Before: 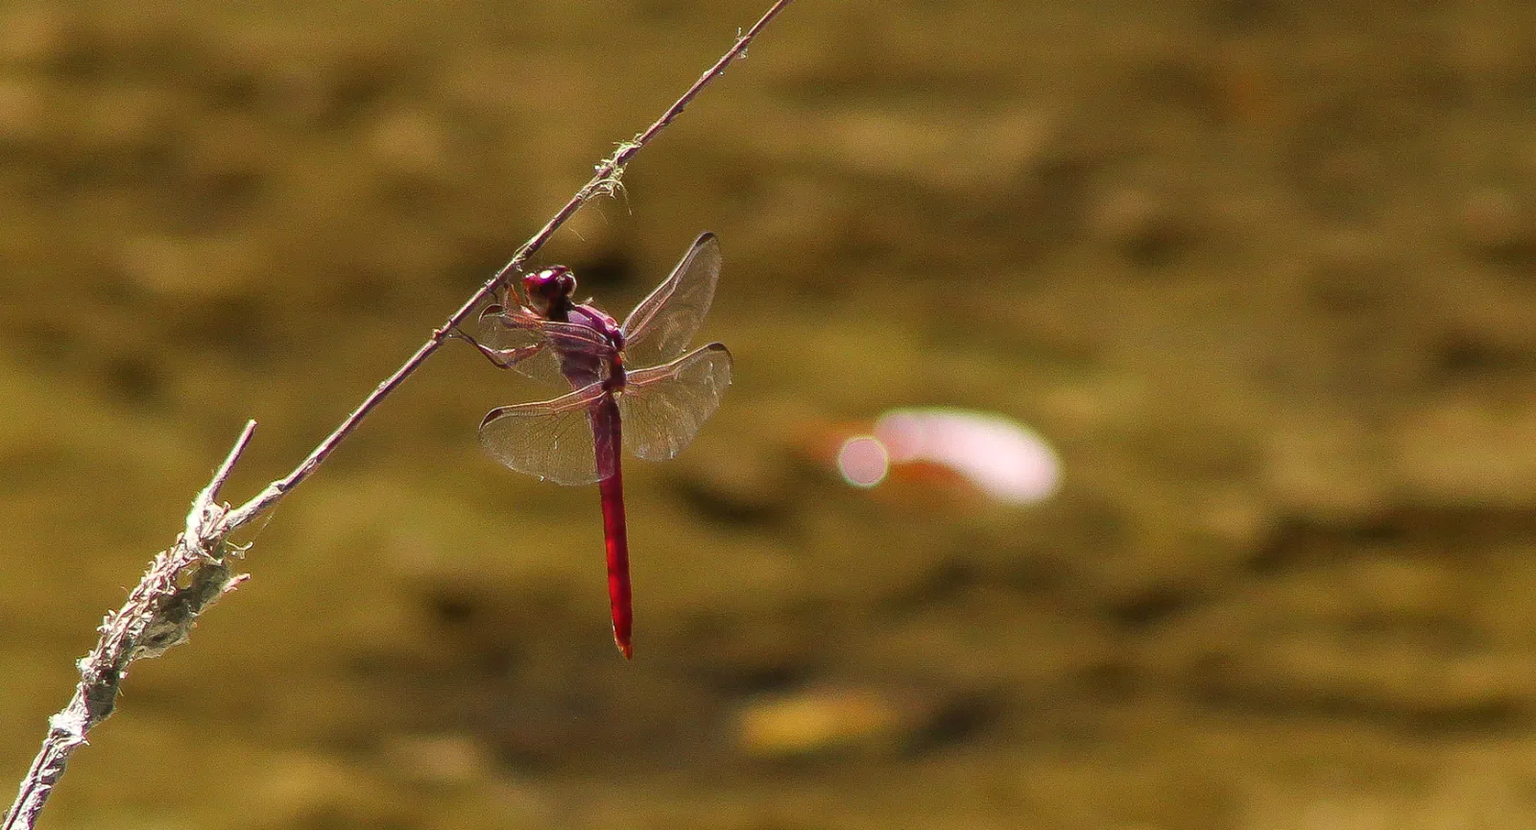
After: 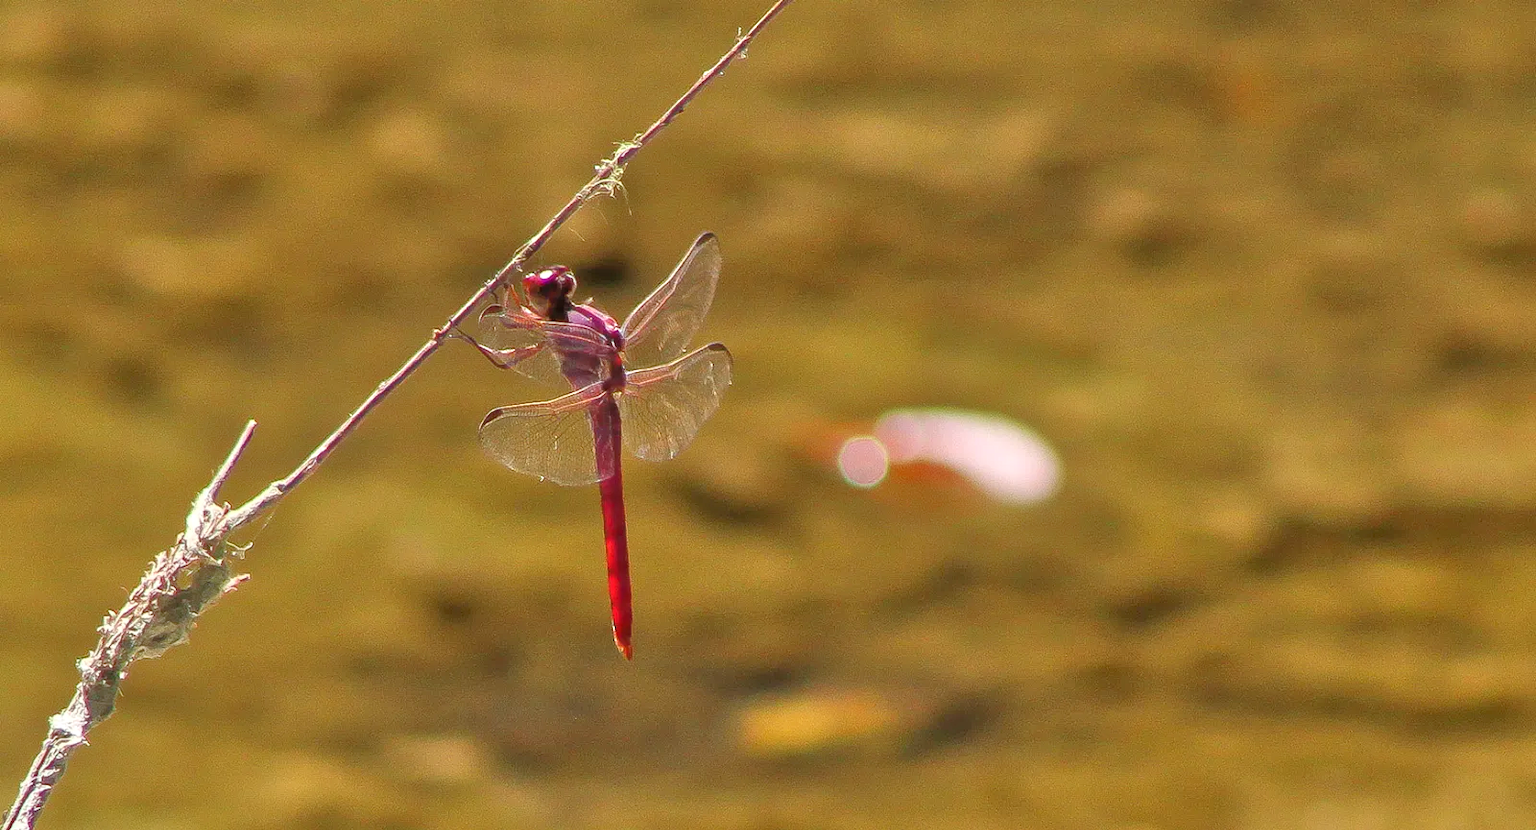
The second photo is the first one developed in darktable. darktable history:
tone equalizer: -7 EV 0.155 EV, -6 EV 0.583 EV, -5 EV 1.15 EV, -4 EV 1.36 EV, -3 EV 1.17 EV, -2 EV 0.6 EV, -1 EV 0.159 EV
